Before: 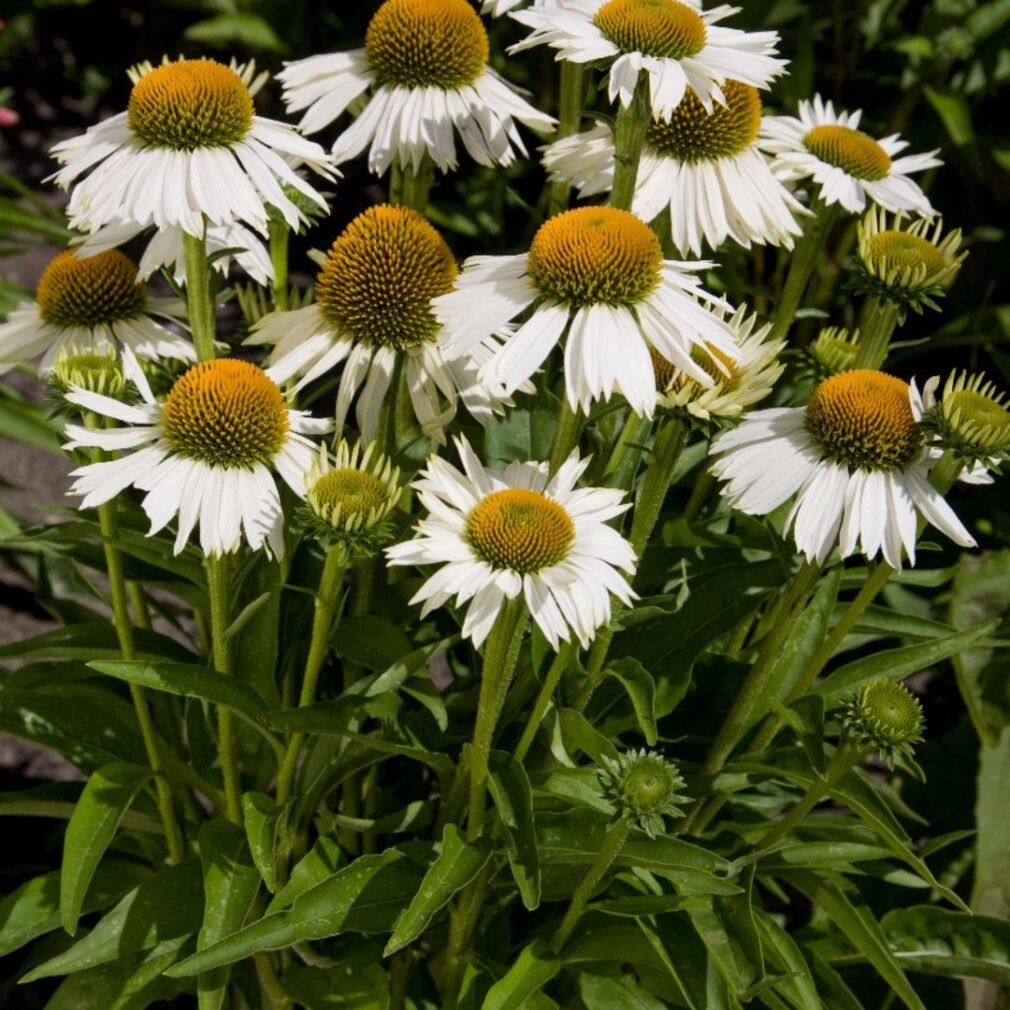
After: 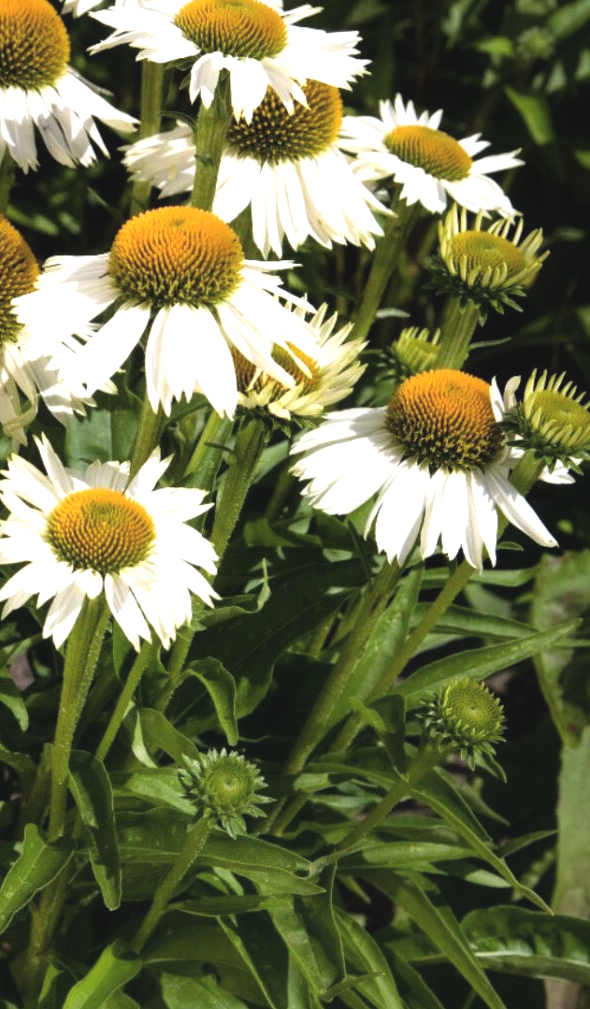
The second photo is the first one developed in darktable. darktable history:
exposure: black level correction -0.009, exposure 0.066 EV, compensate exposure bias true, compensate highlight preservation false
crop: left 41.569%
tone equalizer: -8 EV -0.739 EV, -7 EV -0.682 EV, -6 EV -0.583 EV, -5 EV -0.398 EV, -3 EV 0.391 EV, -2 EV 0.6 EV, -1 EV 0.674 EV, +0 EV 0.746 EV, smoothing 1
